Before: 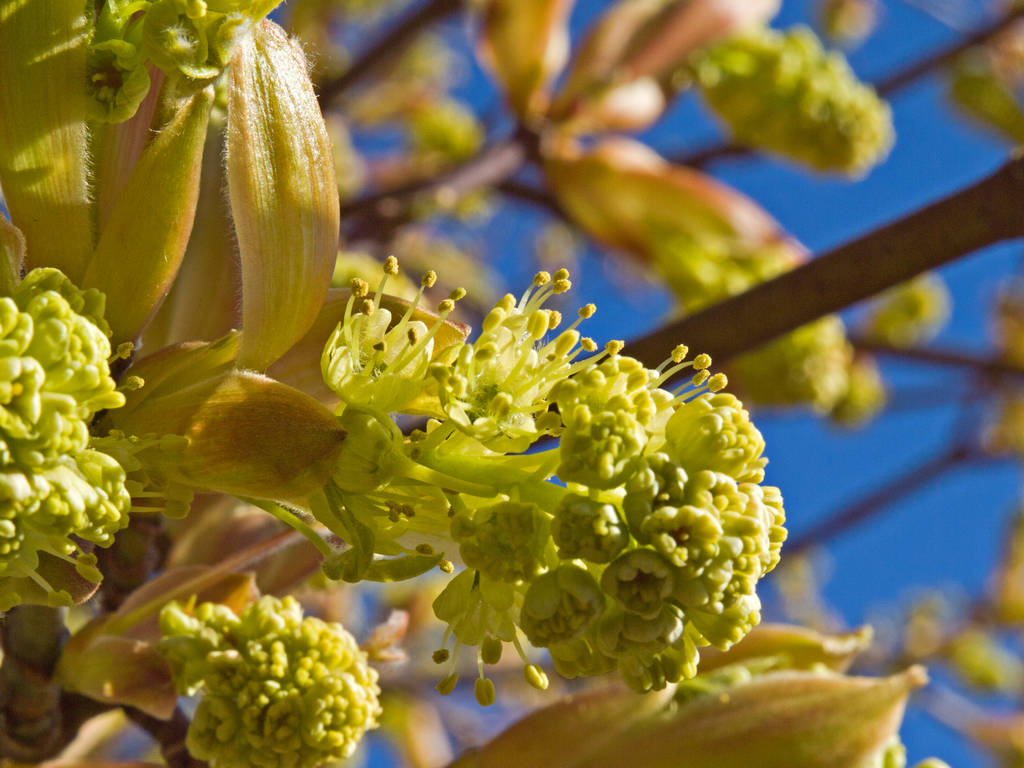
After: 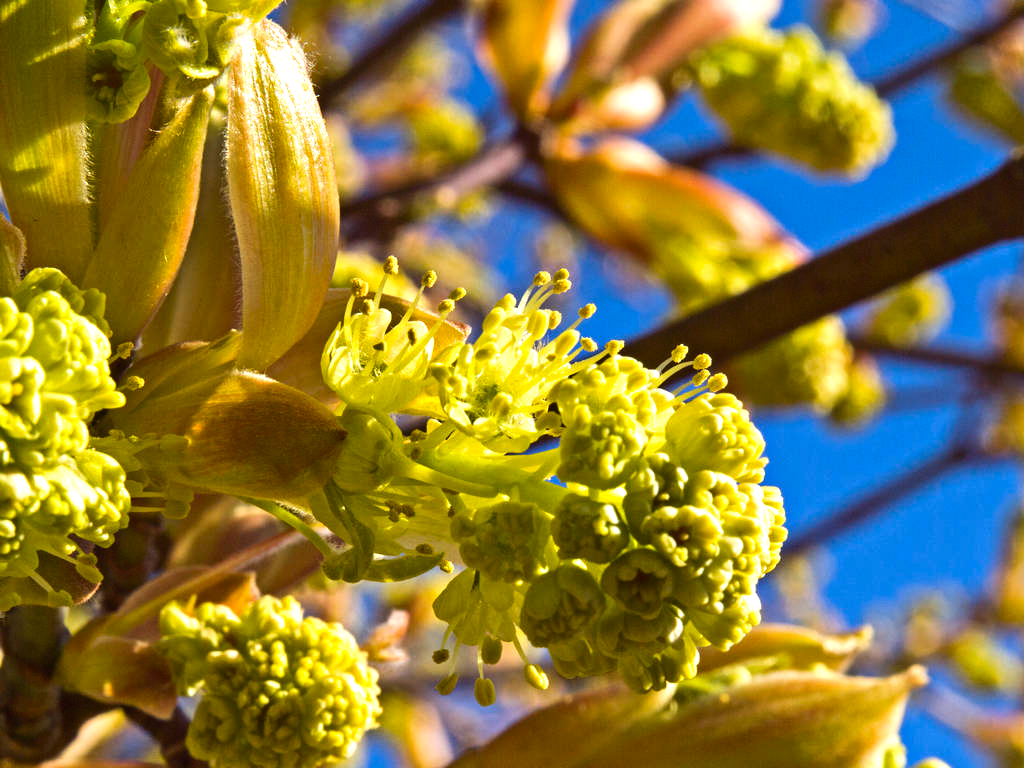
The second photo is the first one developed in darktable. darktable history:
tone equalizer: -8 EV -0.75 EV, -7 EV -0.7 EV, -6 EV -0.6 EV, -5 EV -0.4 EV, -3 EV 0.4 EV, -2 EV 0.6 EV, -1 EV 0.7 EV, +0 EV 0.75 EV, edges refinement/feathering 500, mask exposure compensation -1.57 EV, preserve details no
color correction: highlights a* 3.22, highlights b* 1.93, saturation 1.19
